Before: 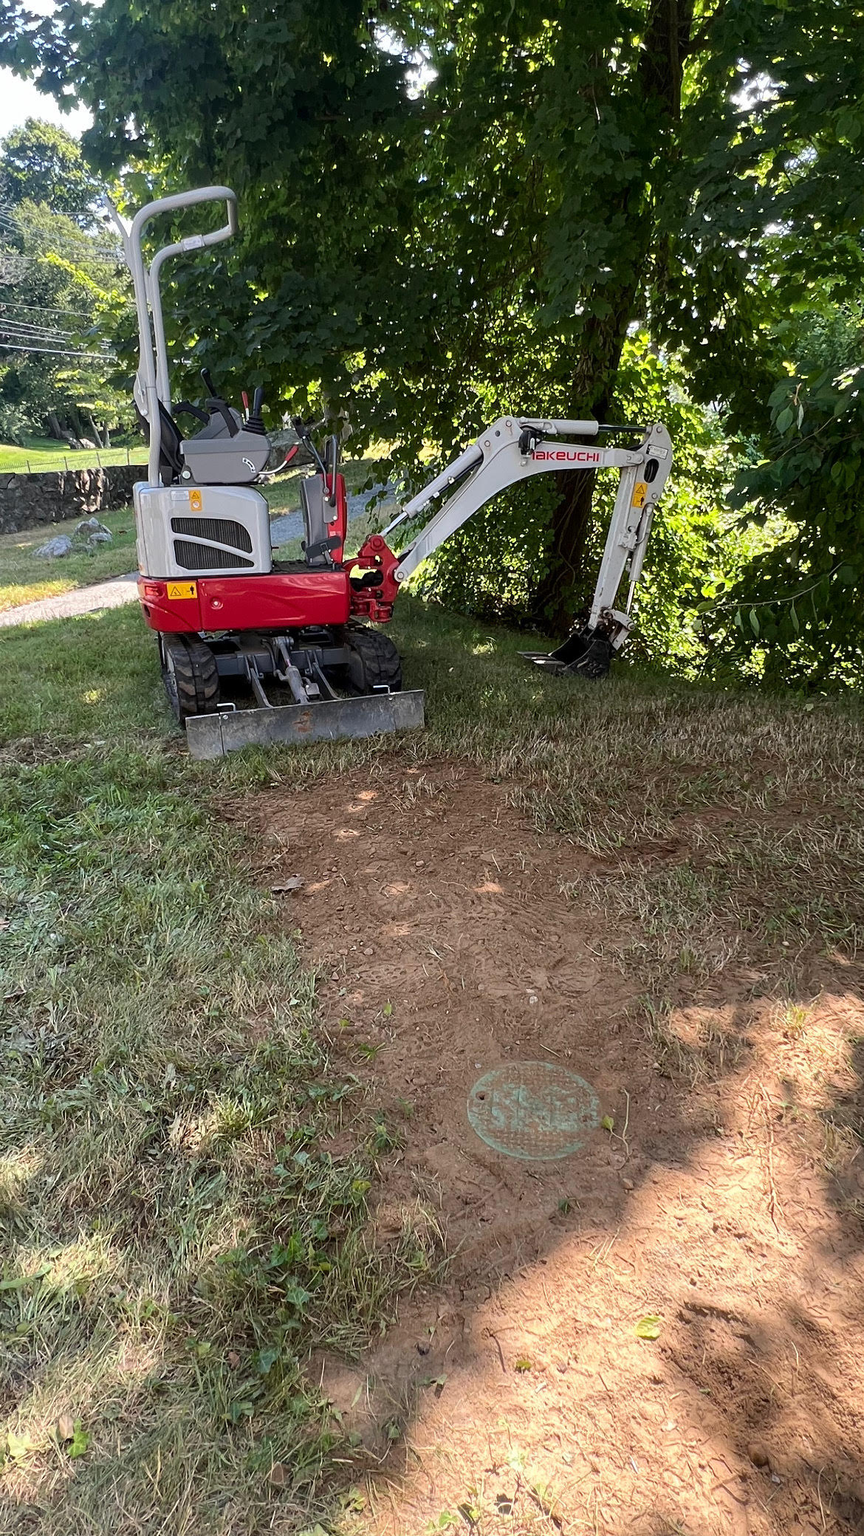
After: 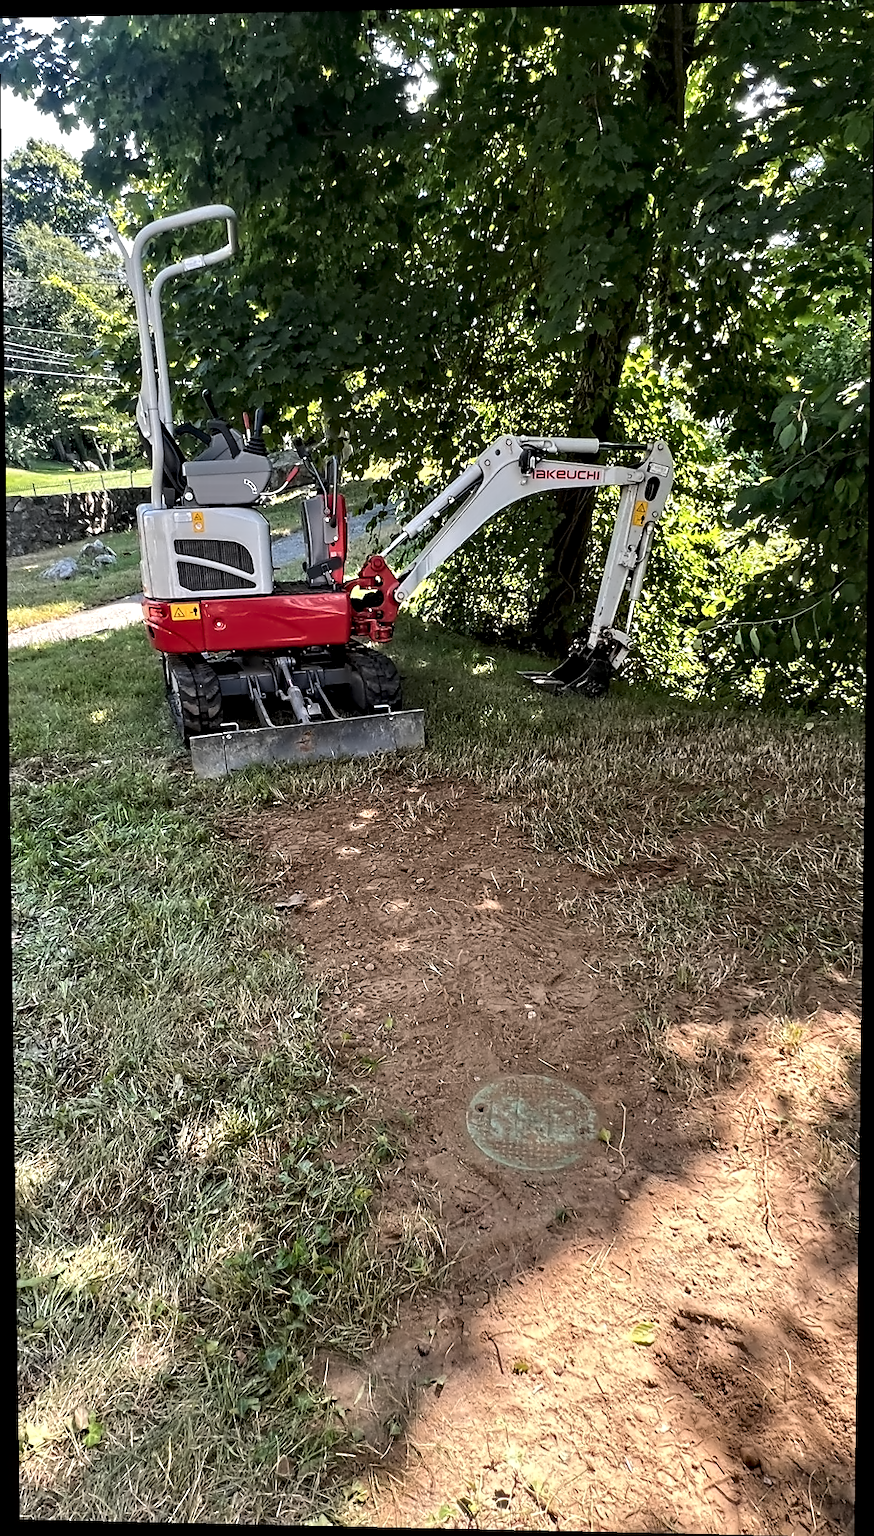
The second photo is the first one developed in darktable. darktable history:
contrast equalizer: octaves 7, y [[0.5, 0.542, 0.583, 0.625, 0.667, 0.708], [0.5 ×6], [0.5 ×6], [0, 0.033, 0.067, 0.1, 0.133, 0.167], [0, 0.05, 0.1, 0.15, 0.2, 0.25]]
rotate and perspective: lens shift (vertical) 0.048, lens shift (horizontal) -0.024, automatic cropping off
